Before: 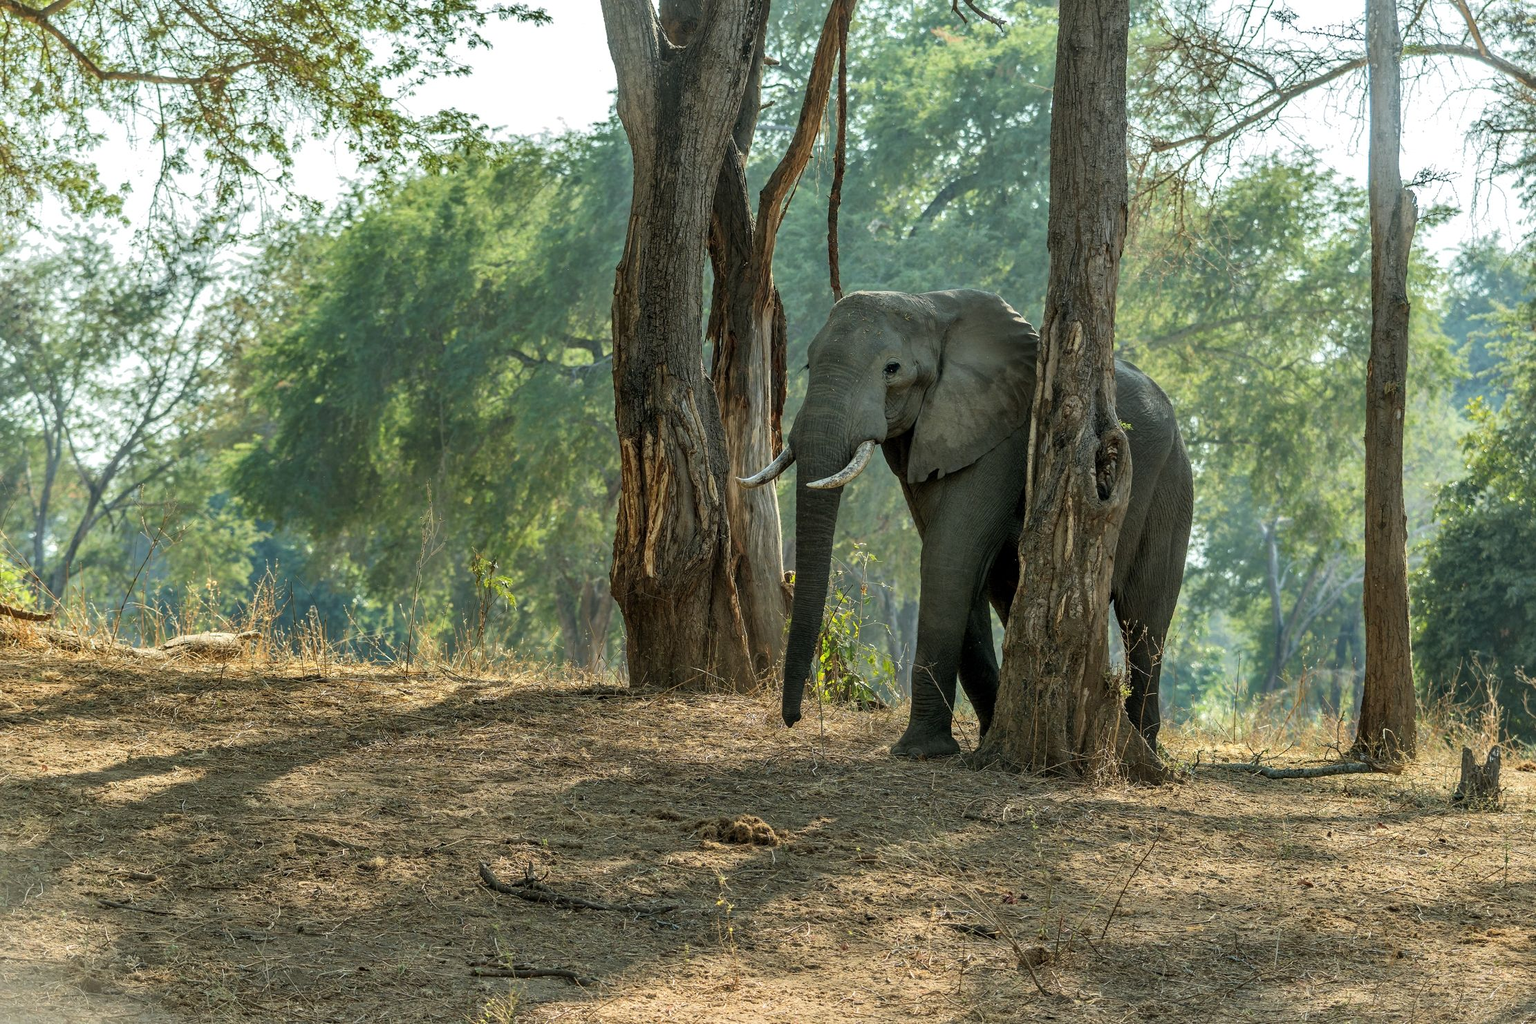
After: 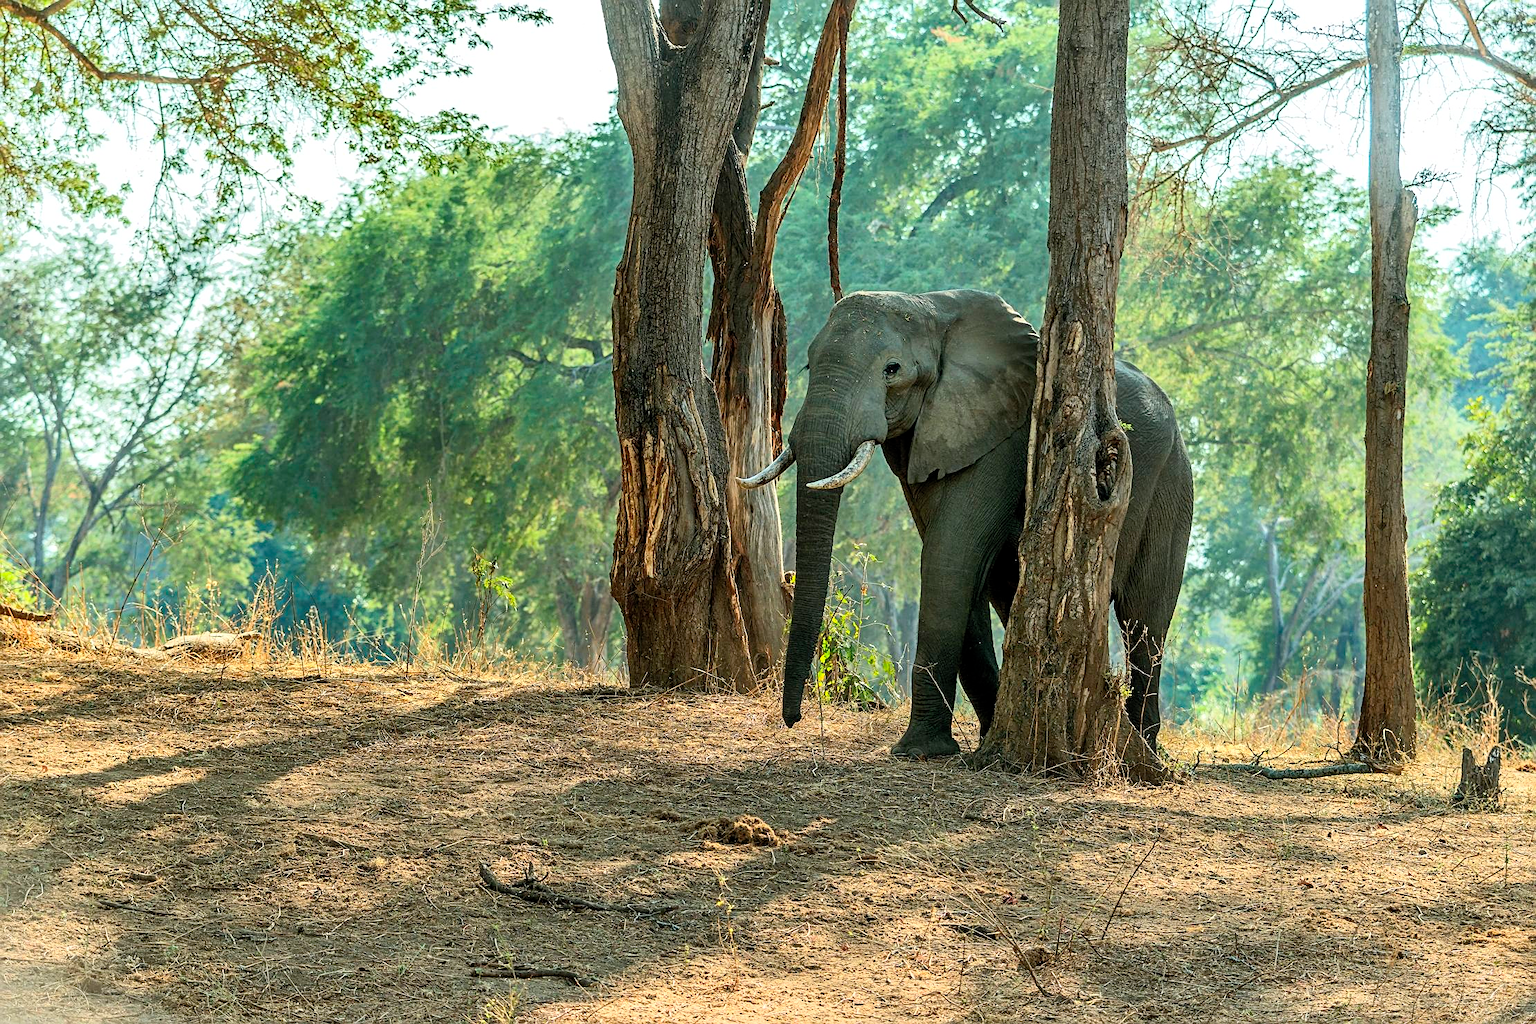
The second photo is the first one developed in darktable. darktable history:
sharpen: on, module defaults
contrast brightness saturation: contrast 0.2, brightness 0.16, saturation 0.22
